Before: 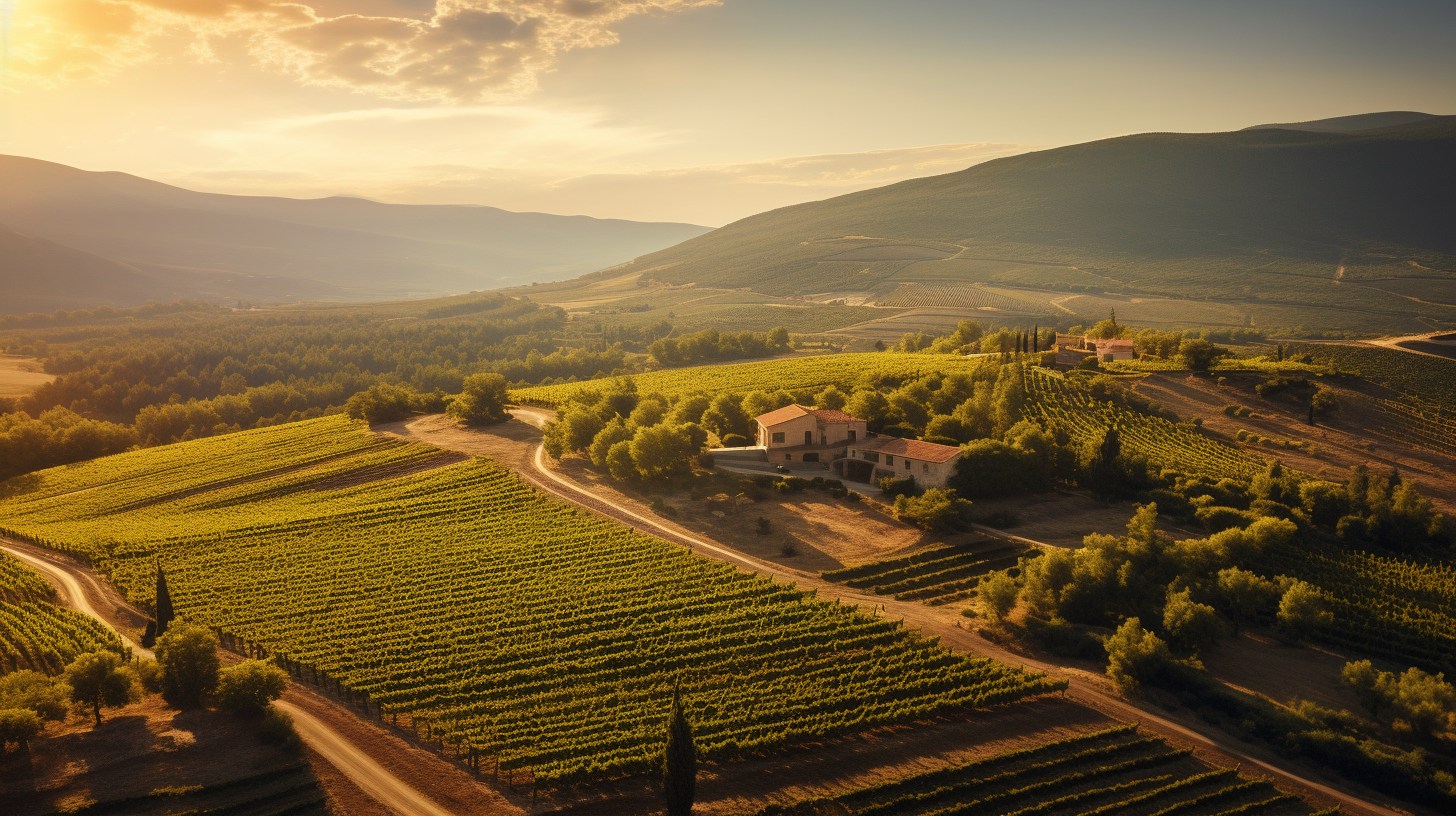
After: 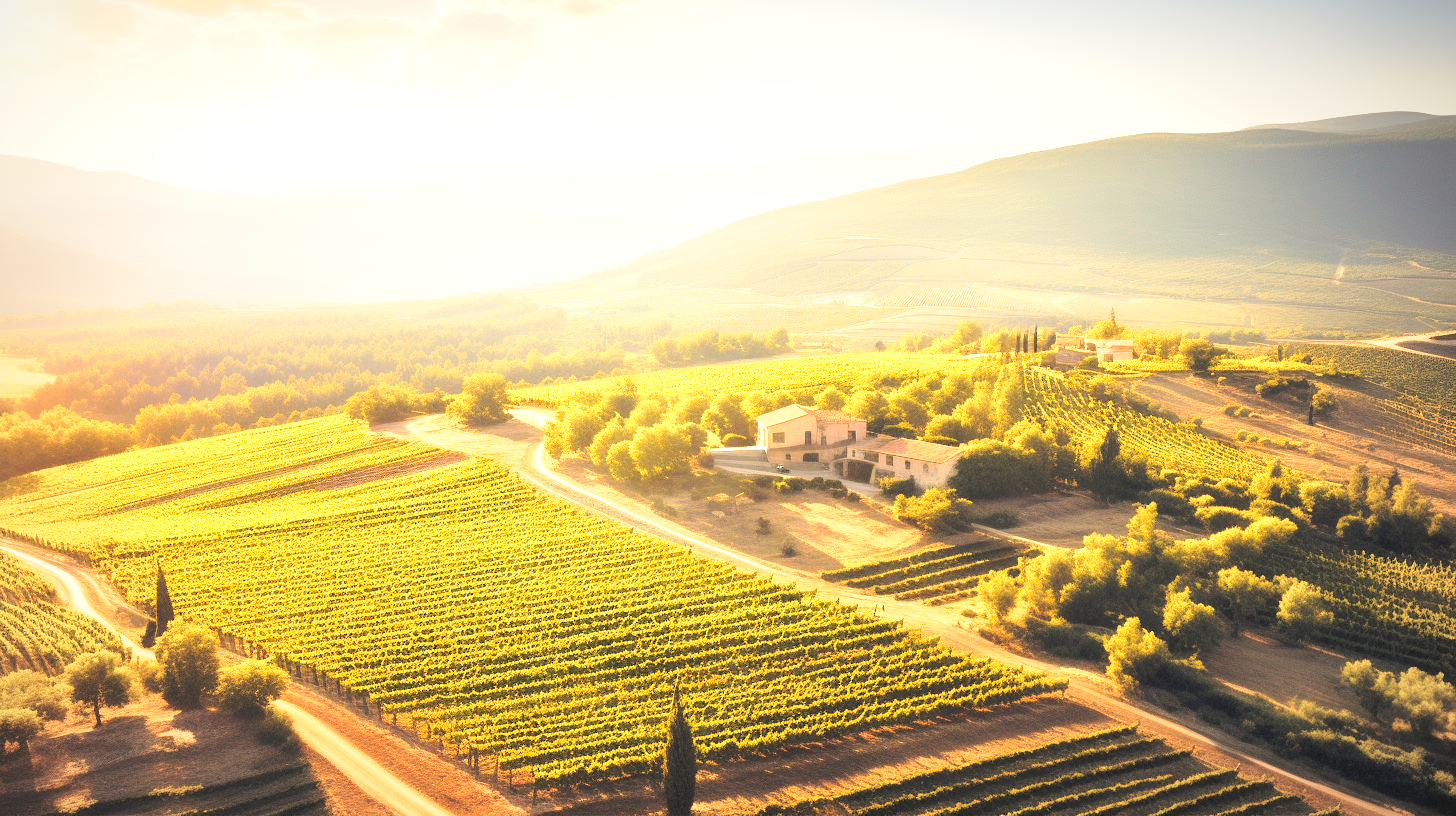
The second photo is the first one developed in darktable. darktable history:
contrast brightness saturation: brightness 0.278
exposure: exposure 1.499 EV, compensate exposure bias true, compensate highlight preservation false
base curve: curves: ch0 [(0, 0) (0.028, 0.03) (0.121, 0.232) (0.46, 0.748) (0.859, 0.968) (1, 1)], preserve colors none
vignetting: fall-off radius 99.05%, center (-0.033, -0.038), width/height ratio 1.342, unbound false
contrast equalizer: y [[0.439, 0.44, 0.442, 0.457, 0.493, 0.498], [0.5 ×6], [0.5 ×6], [0 ×6], [0 ×6]], mix -0.286
